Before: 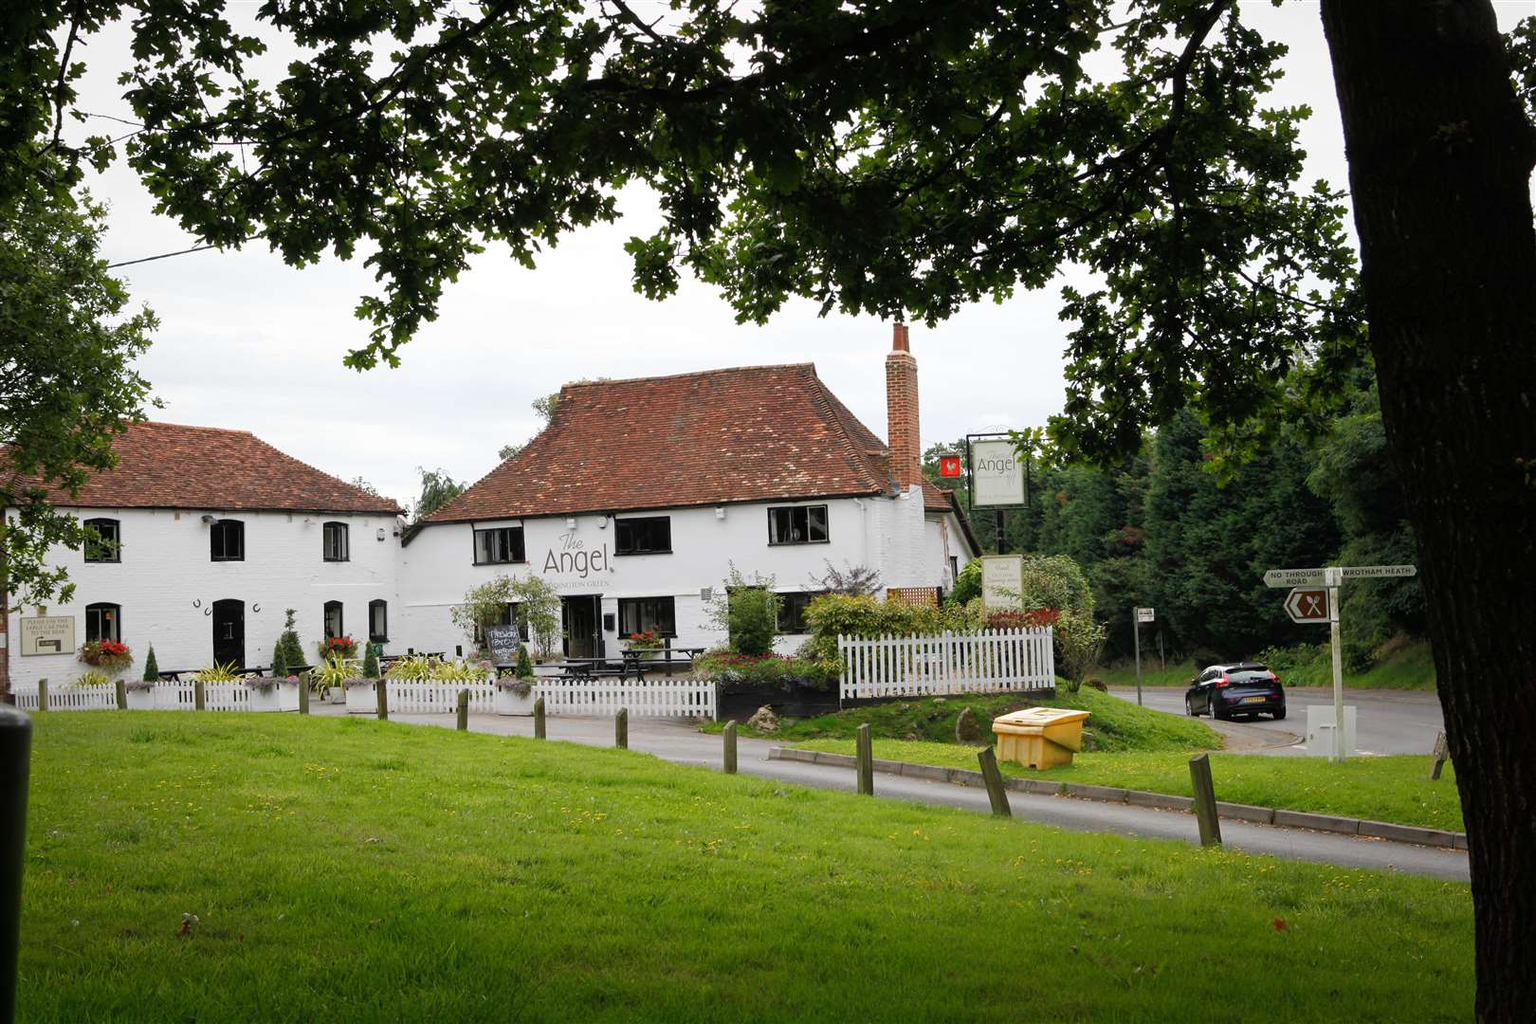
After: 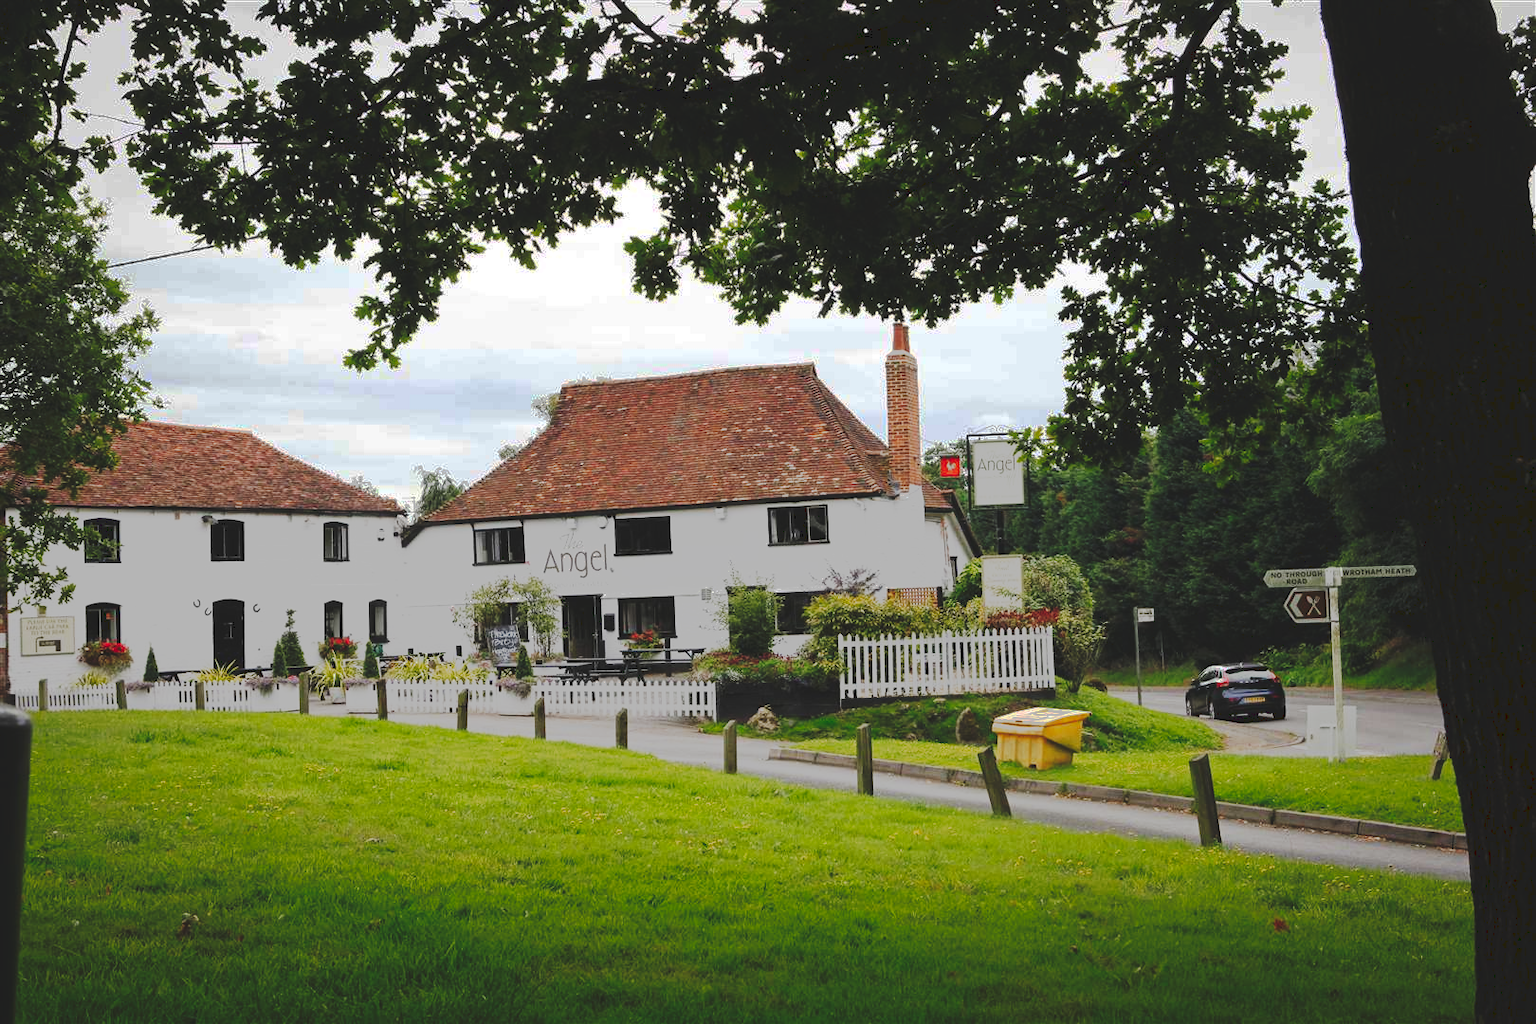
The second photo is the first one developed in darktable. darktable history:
tone curve: curves: ch0 [(0, 0) (0.003, 0.118) (0.011, 0.118) (0.025, 0.122) (0.044, 0.131) (0.069, 0.142) (0.1, 0.155) (0.136, 0.168) (0.177, 0.183) (0.224, 0.216) (0.277, 0.265) (0.335, 0.337) (0.399, 0.415) (0.468, 0.506) (0.543, 0.586) (0.623, 0.665) (0.709, 0.716) (0.801, 0.737) (0.898, 0.744) (1, 1)], preserve colors none
